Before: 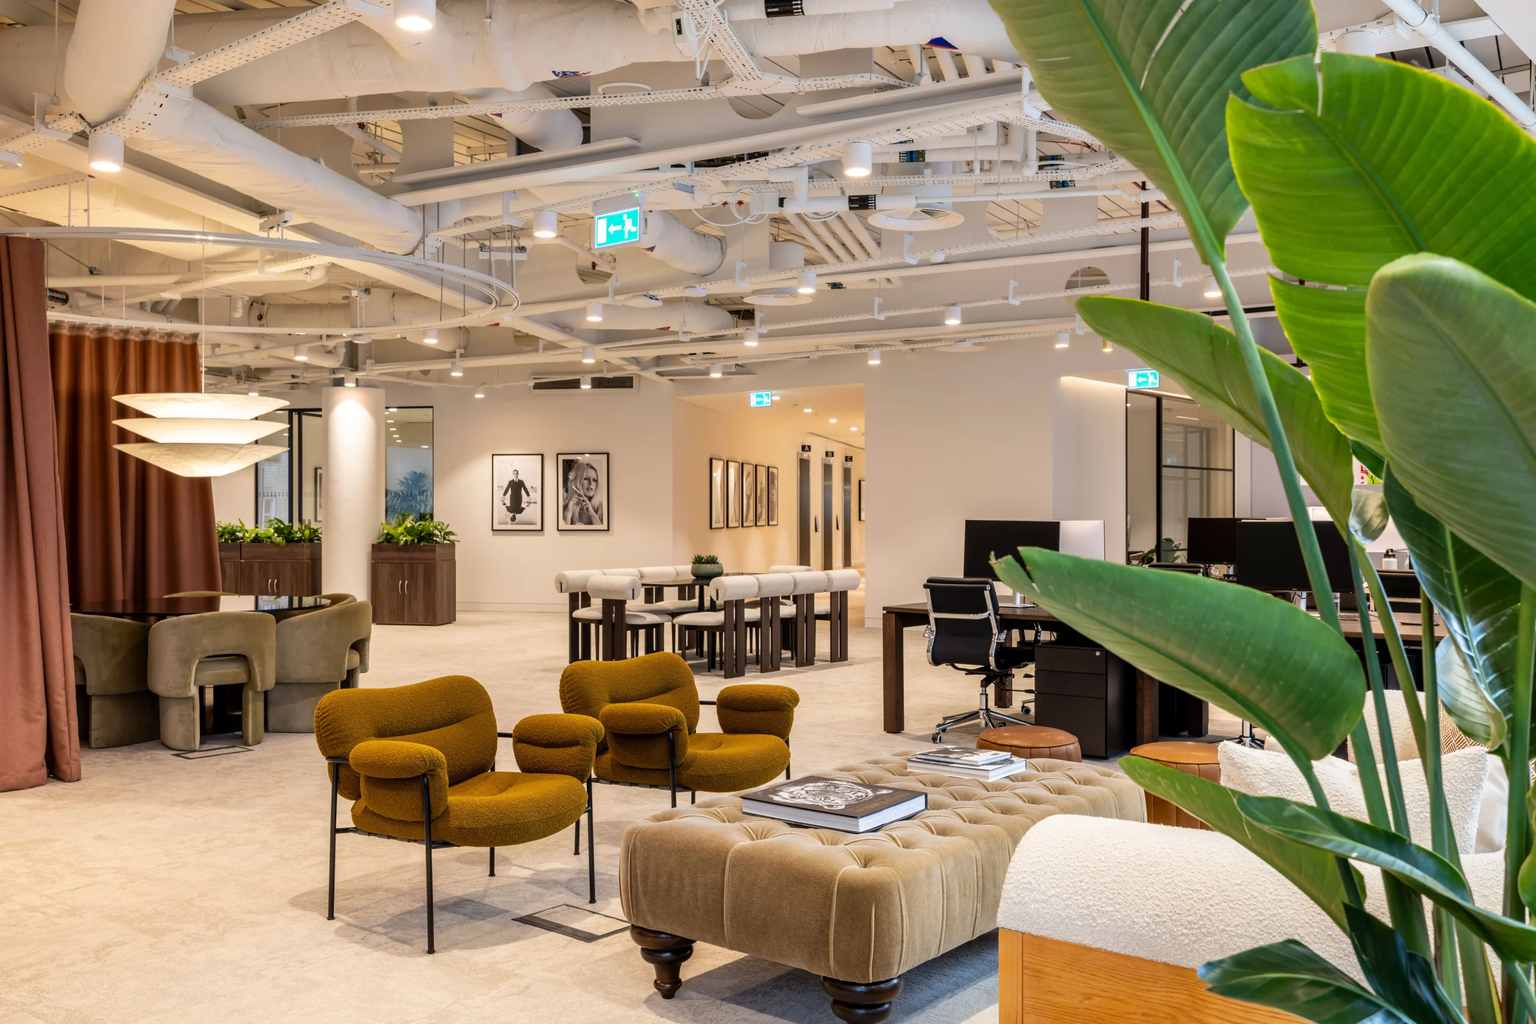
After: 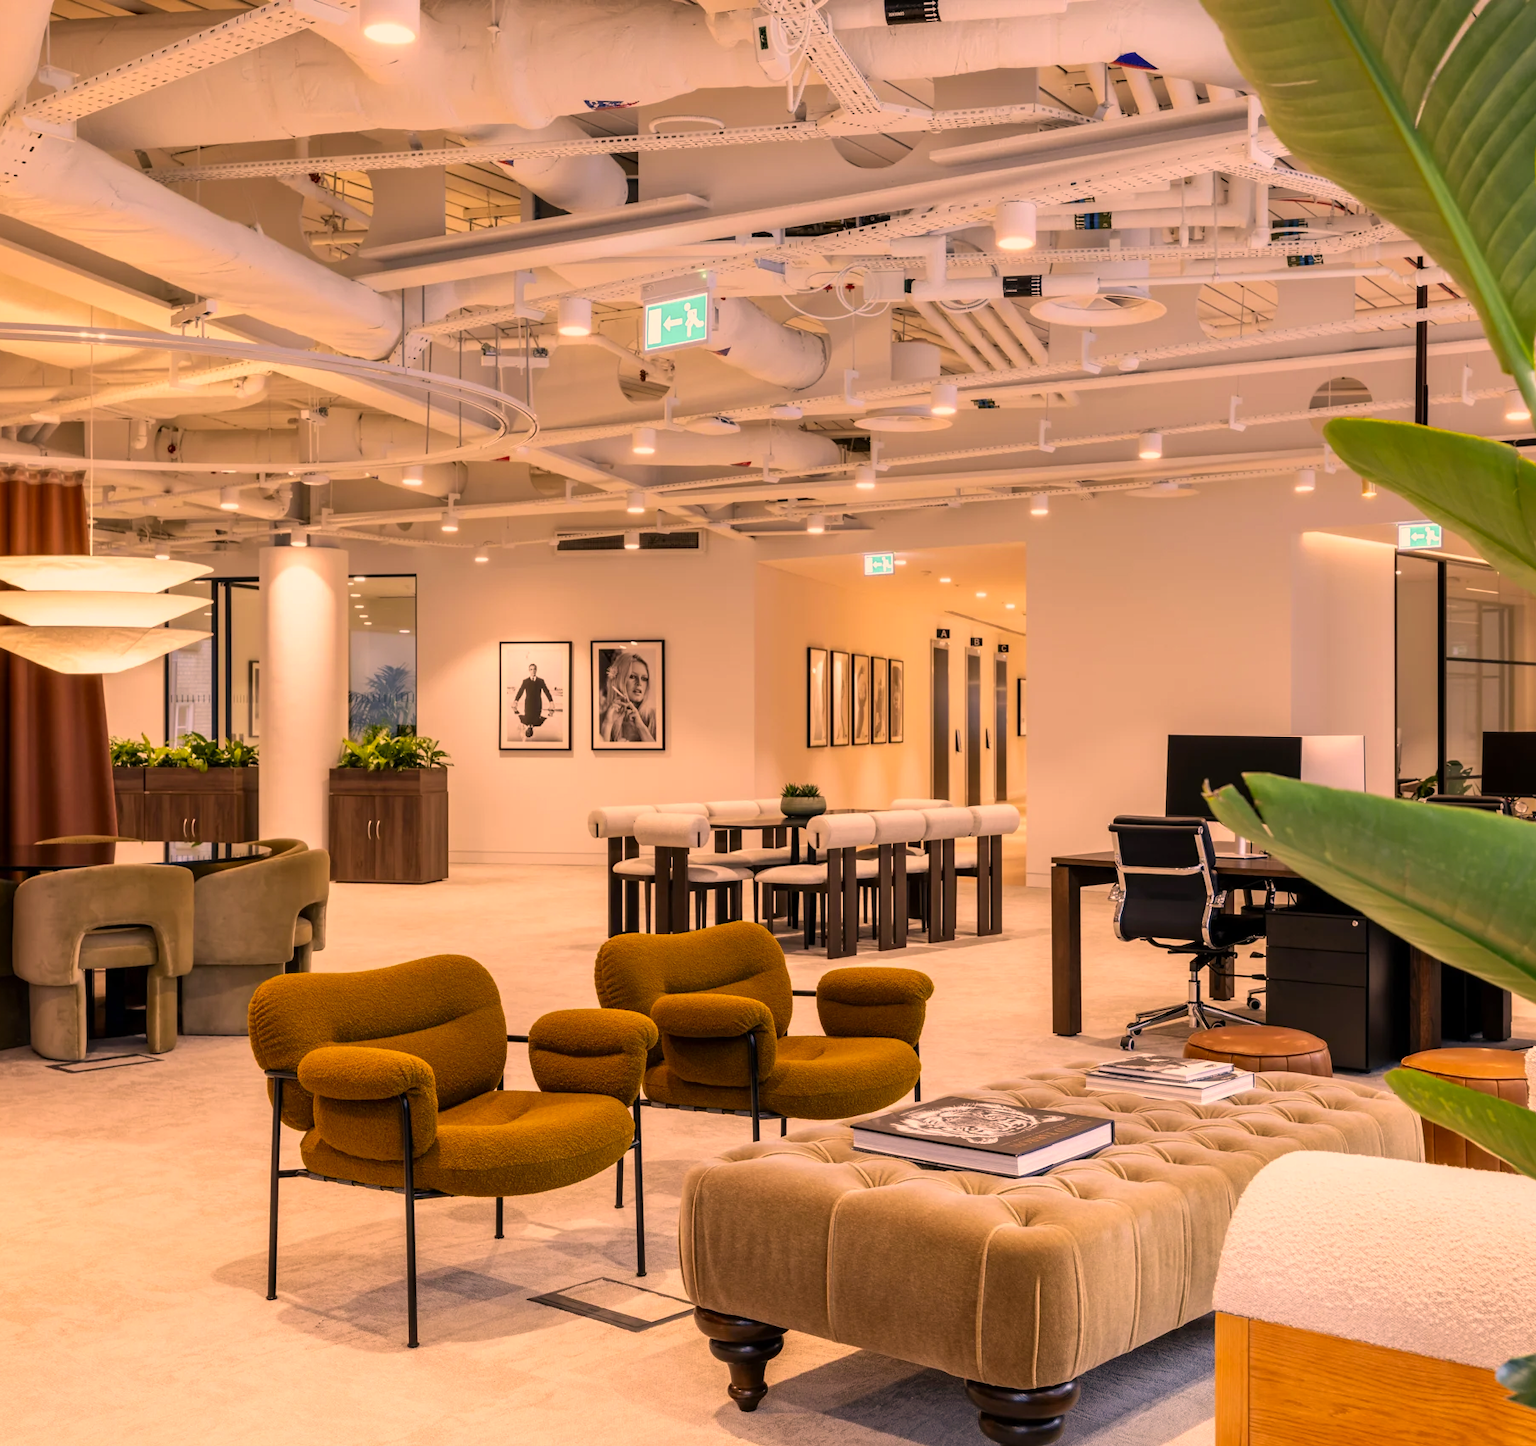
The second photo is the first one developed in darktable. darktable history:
crop and rotate: left 9.061%, right 20.142%
color correction: highlights a* 21.88, highlights b* 22.25
